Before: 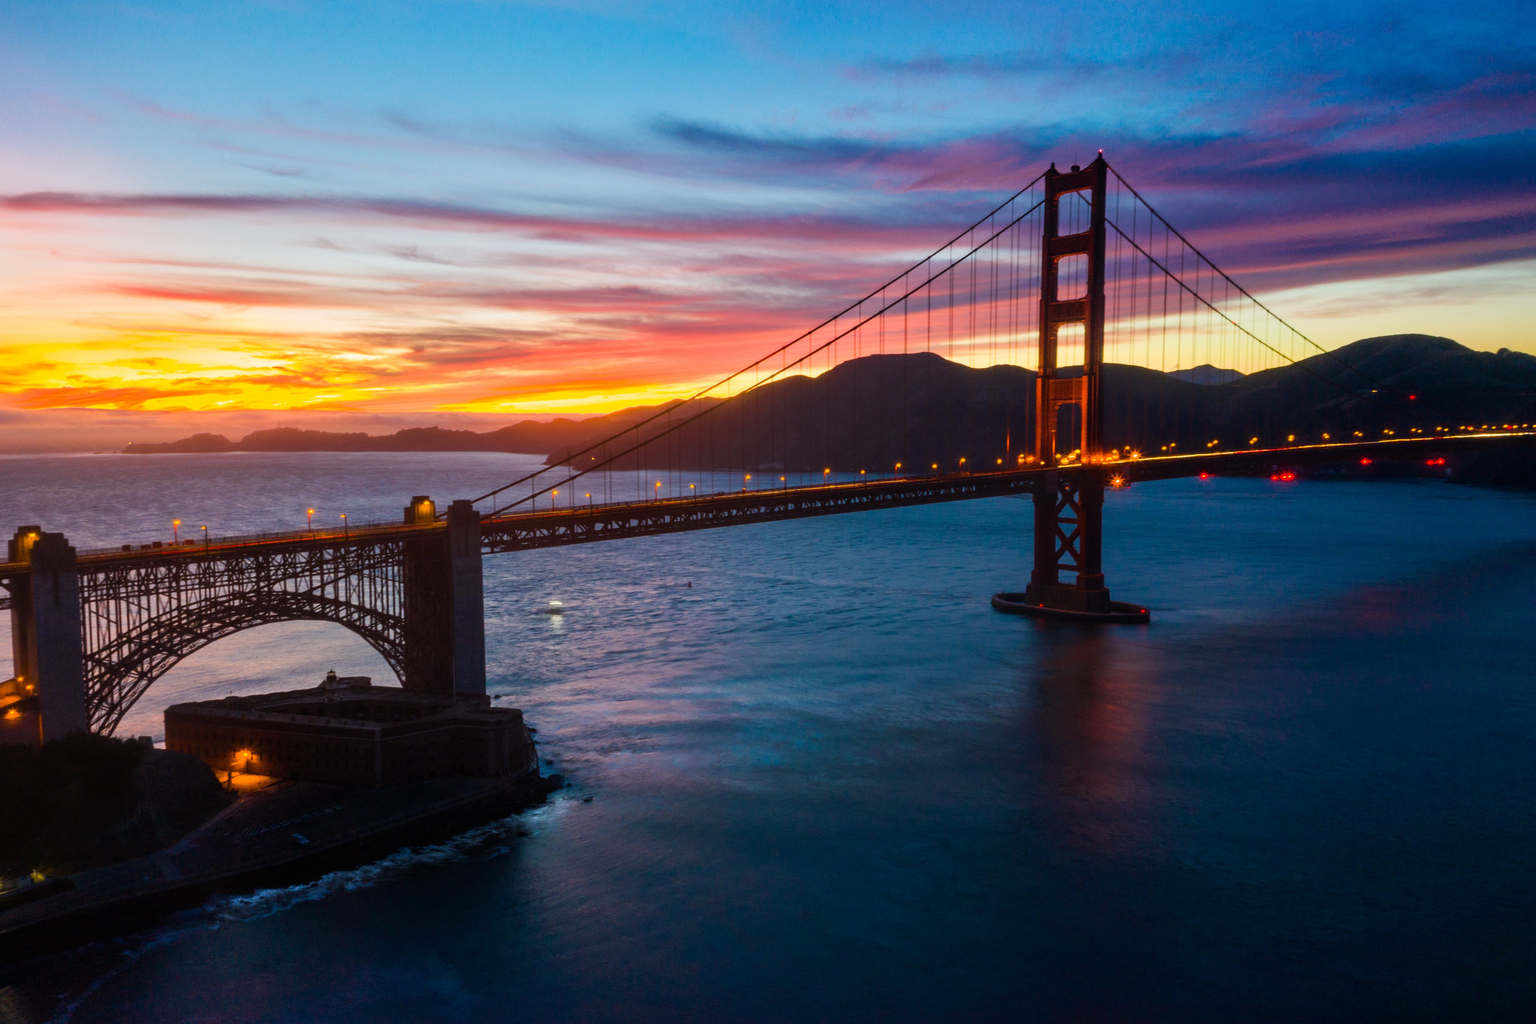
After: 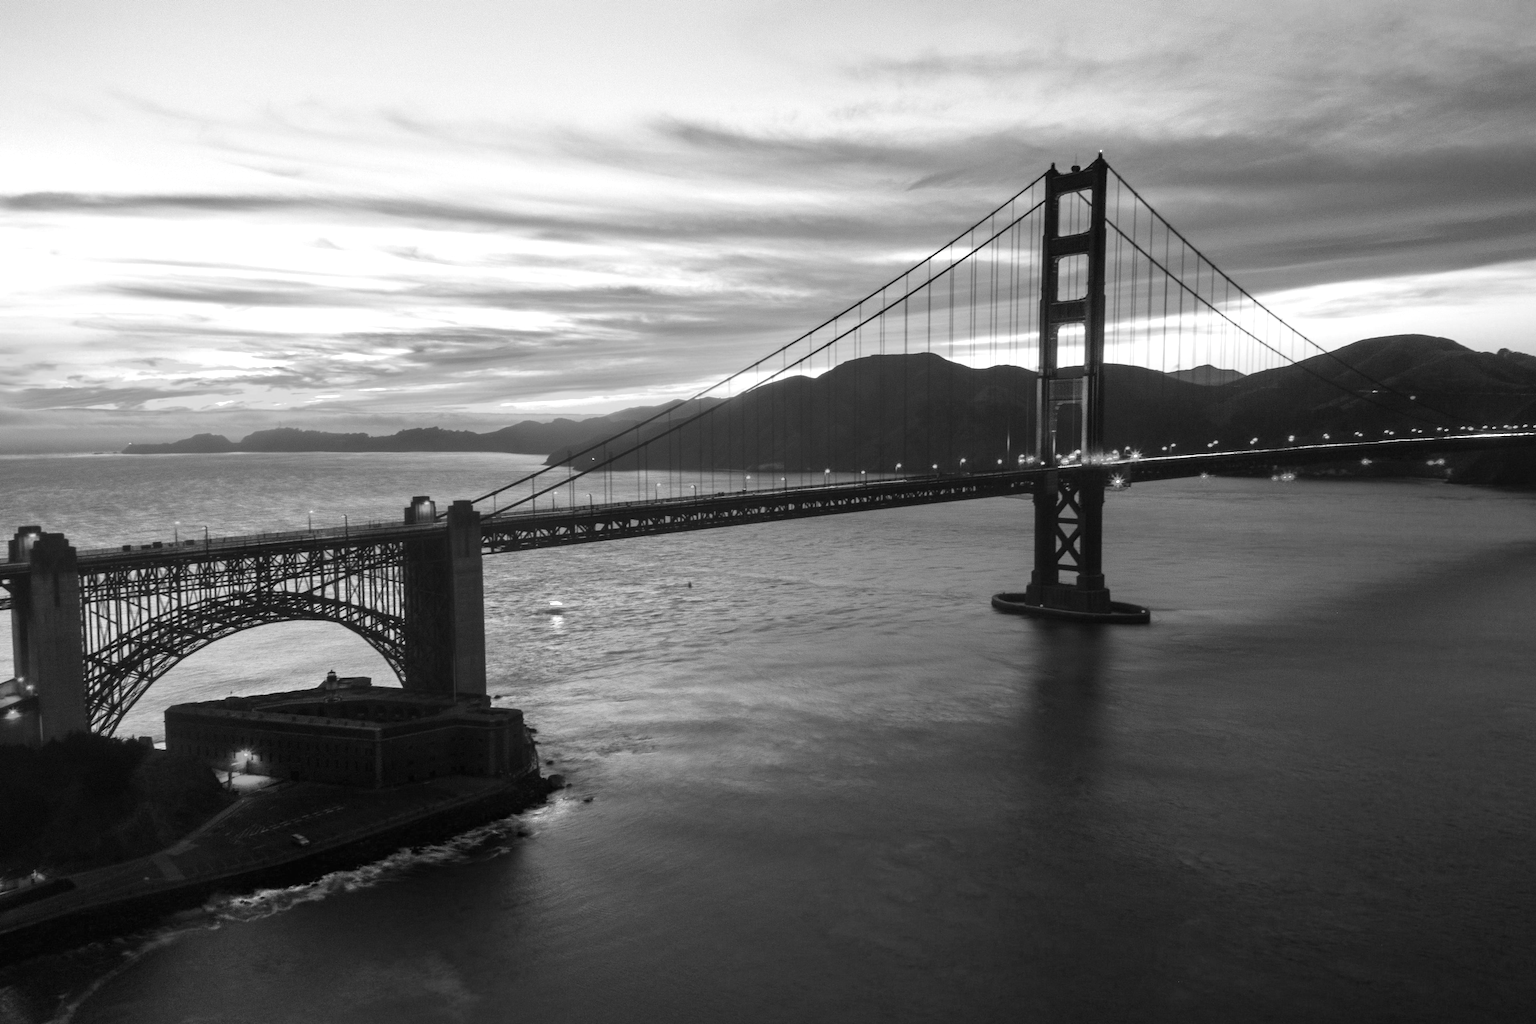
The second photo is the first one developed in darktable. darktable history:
exposure: black level correction 0, exposure 0.699 EV, compensate exposure bias true, compensate highlight preservation false
color correction: highlights b* -0.036
color calibration: output gray [0.246, 0.254, 0.501, 0], illuminant custom, x 0.367, y 0.392, temperature 4432.21 K
